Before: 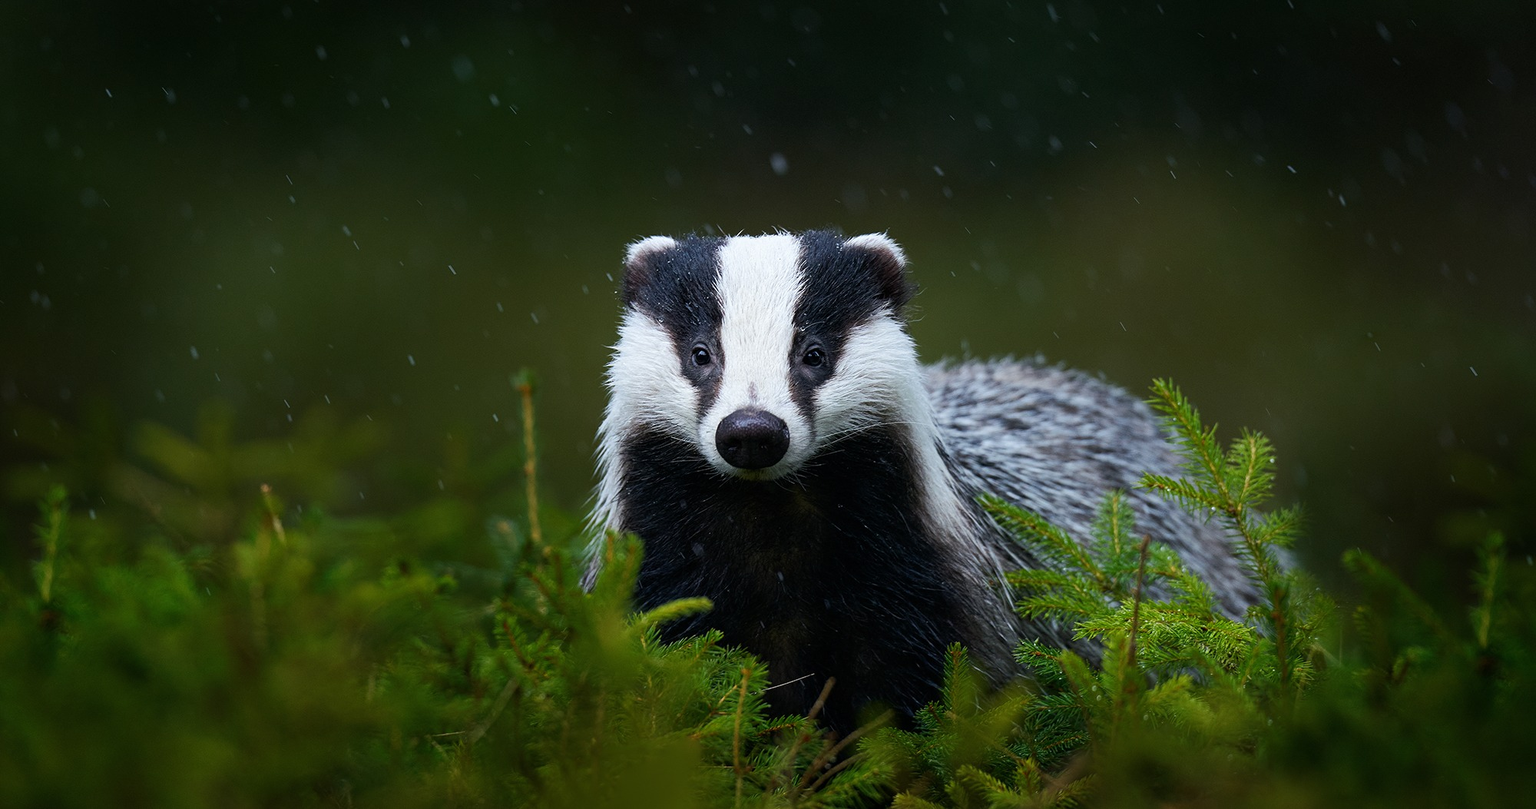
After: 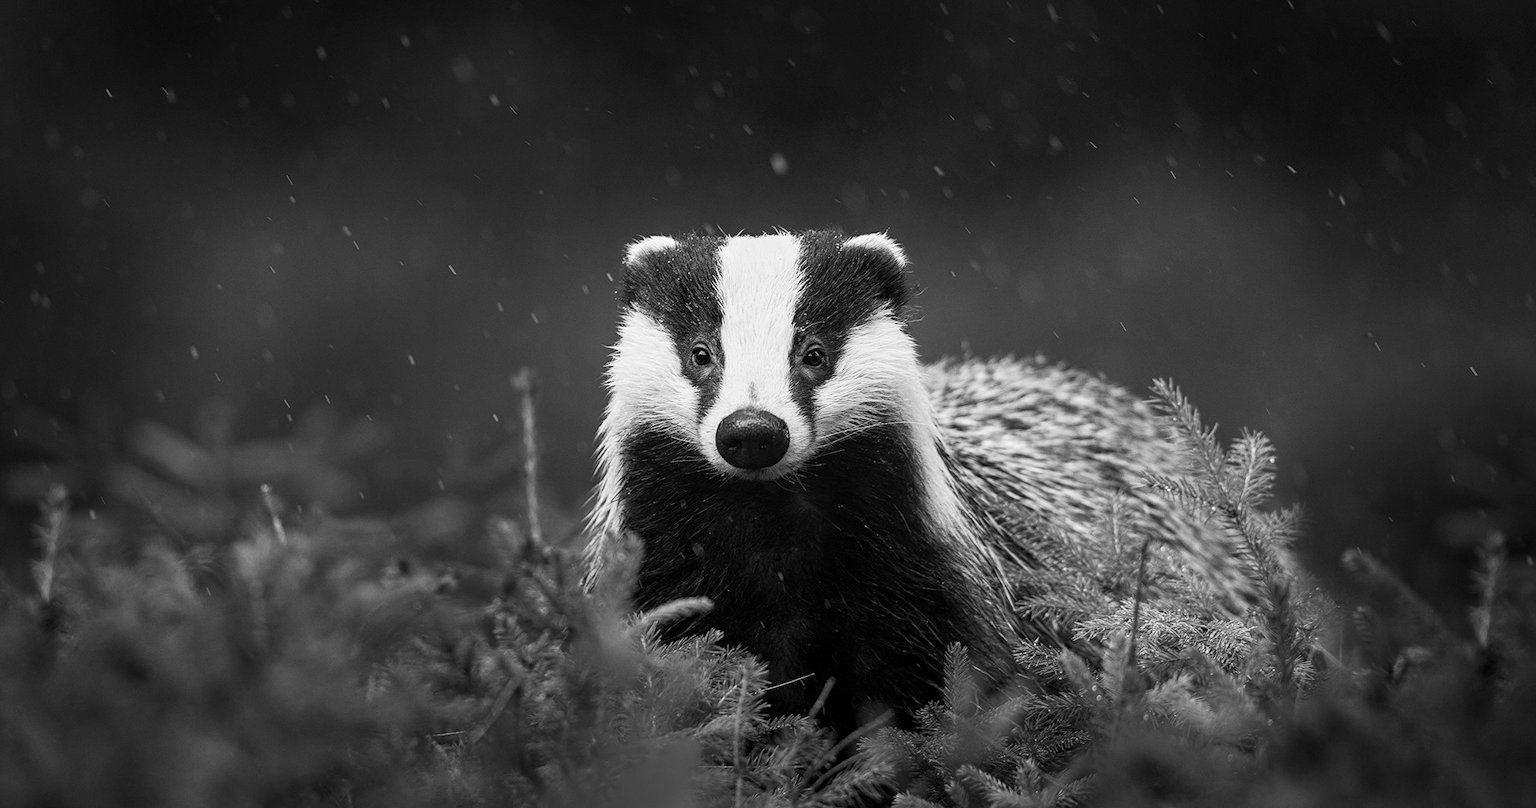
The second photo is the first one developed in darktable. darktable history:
local contrast: on, module defaults
contrast brightness saturation: contrast 0.2, brightness 0.16, saturation 0.22
monochrome: on, module defaults
